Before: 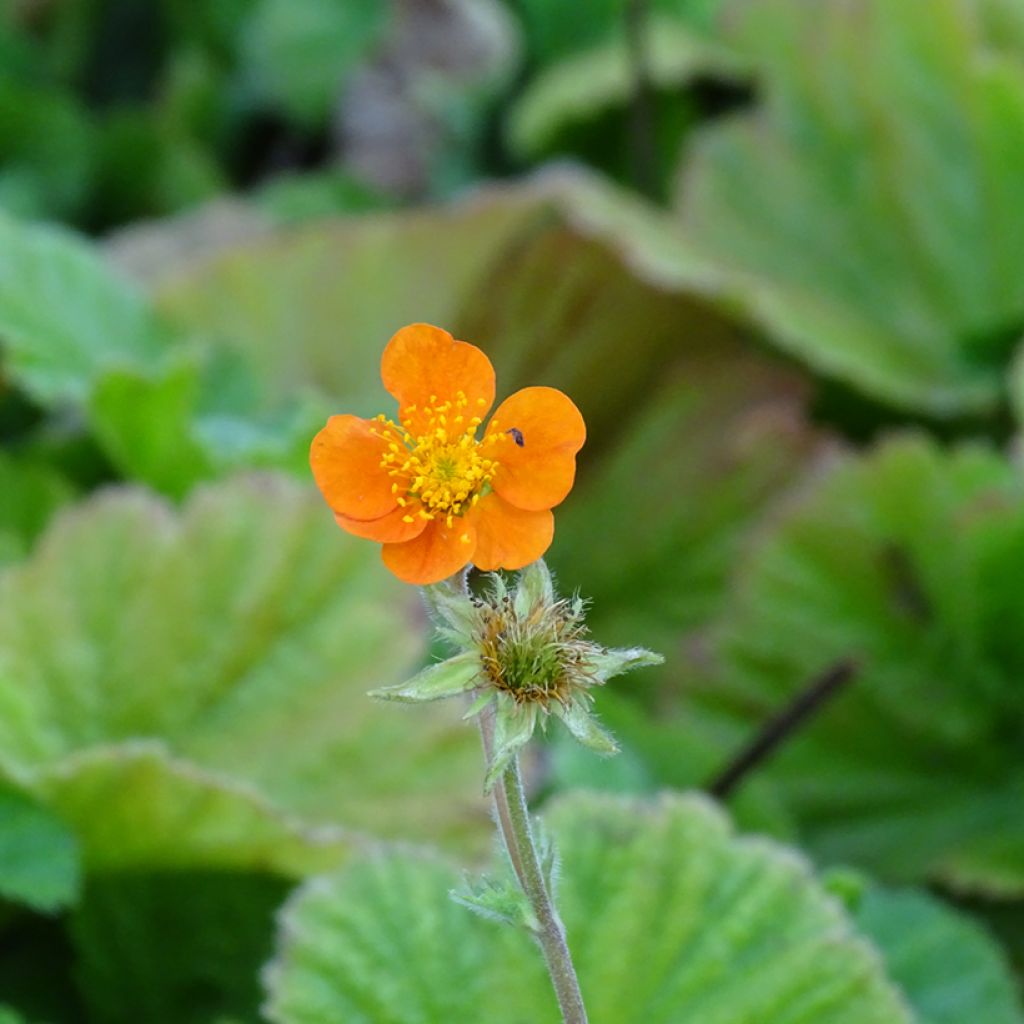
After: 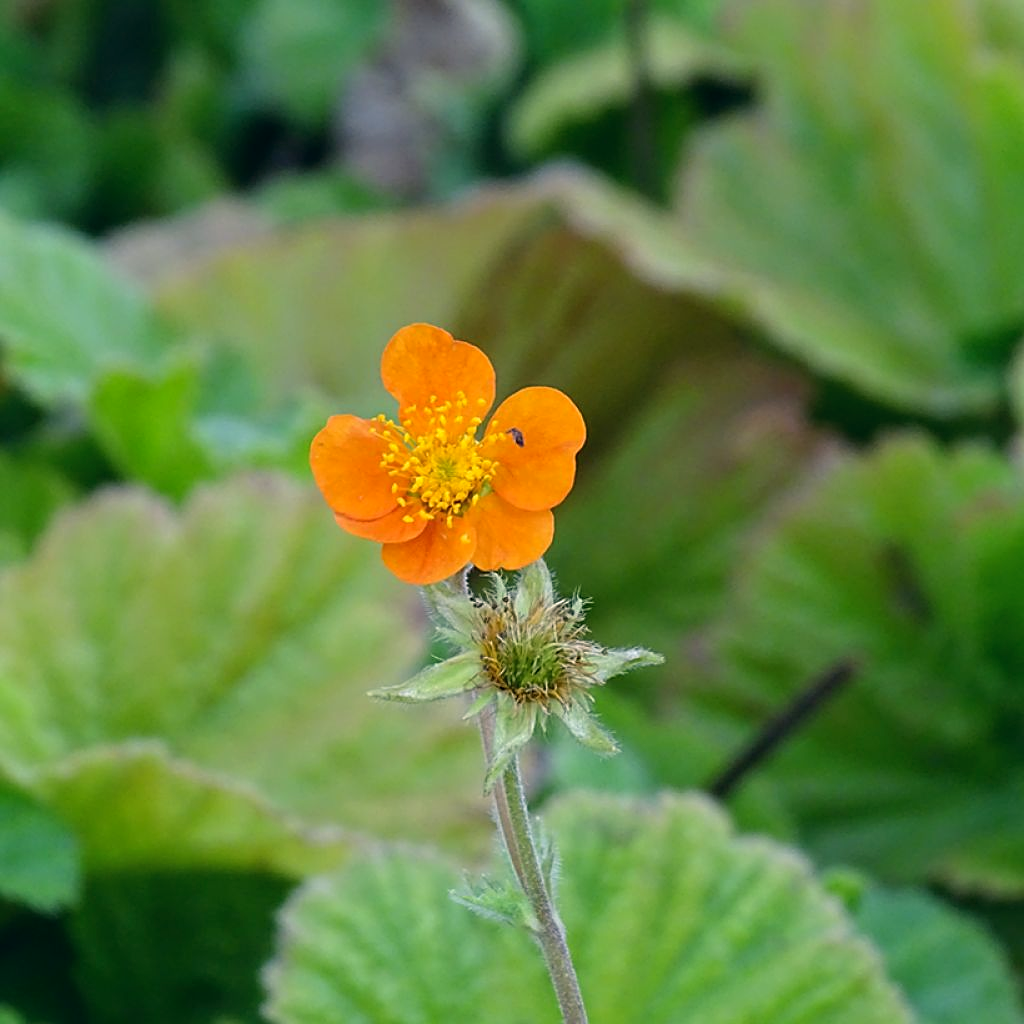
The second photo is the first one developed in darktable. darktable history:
color correction: highlights a* 5.48, highlights b* 5.28, shadows a* -3.95, shadows b* -5.19
tone equalizer: edges refinement/feathering 500, mask exposure compensation -1.57 EV, preserve details no
sharpen: on, module defaults
